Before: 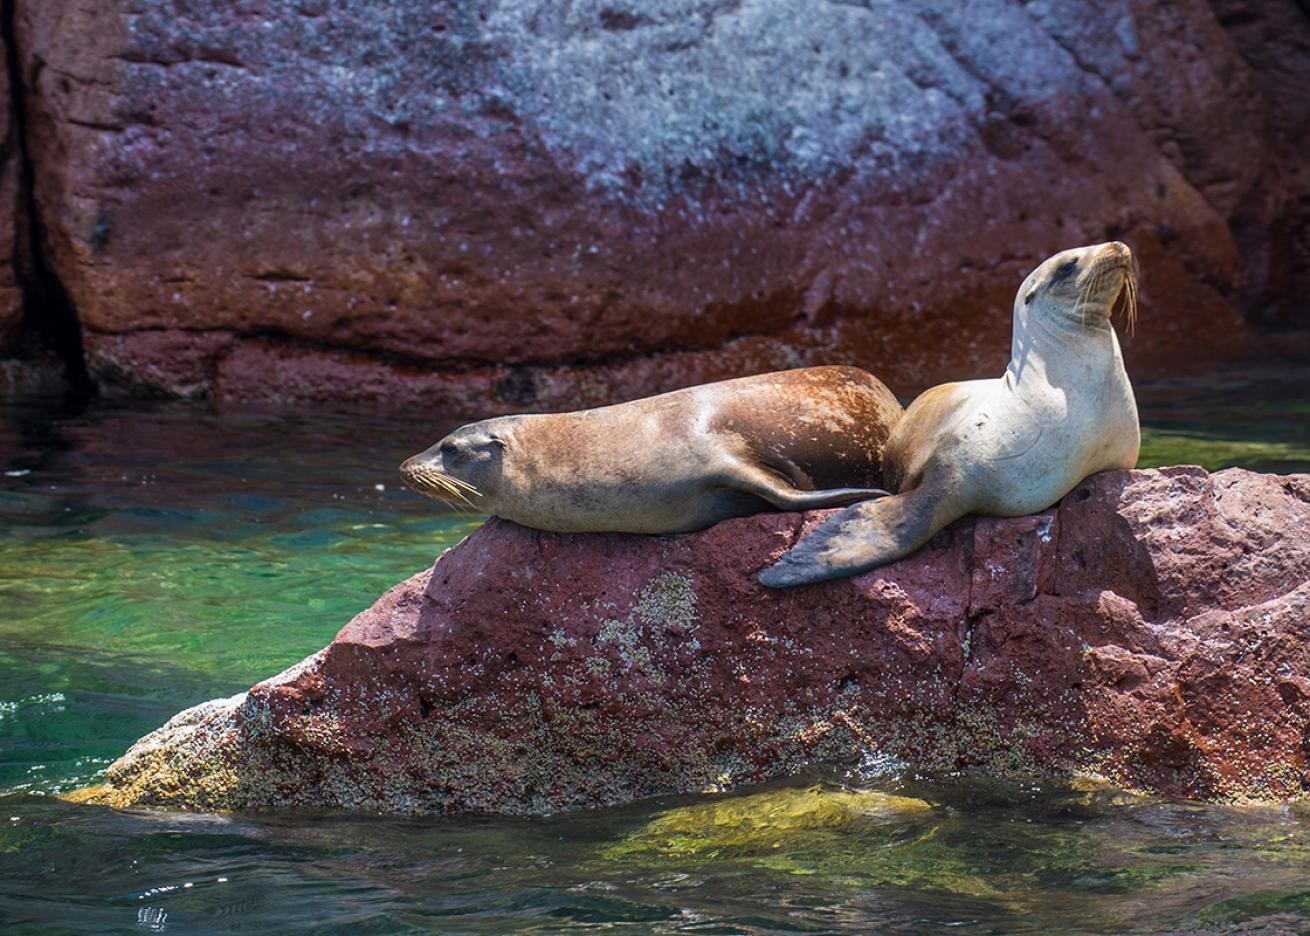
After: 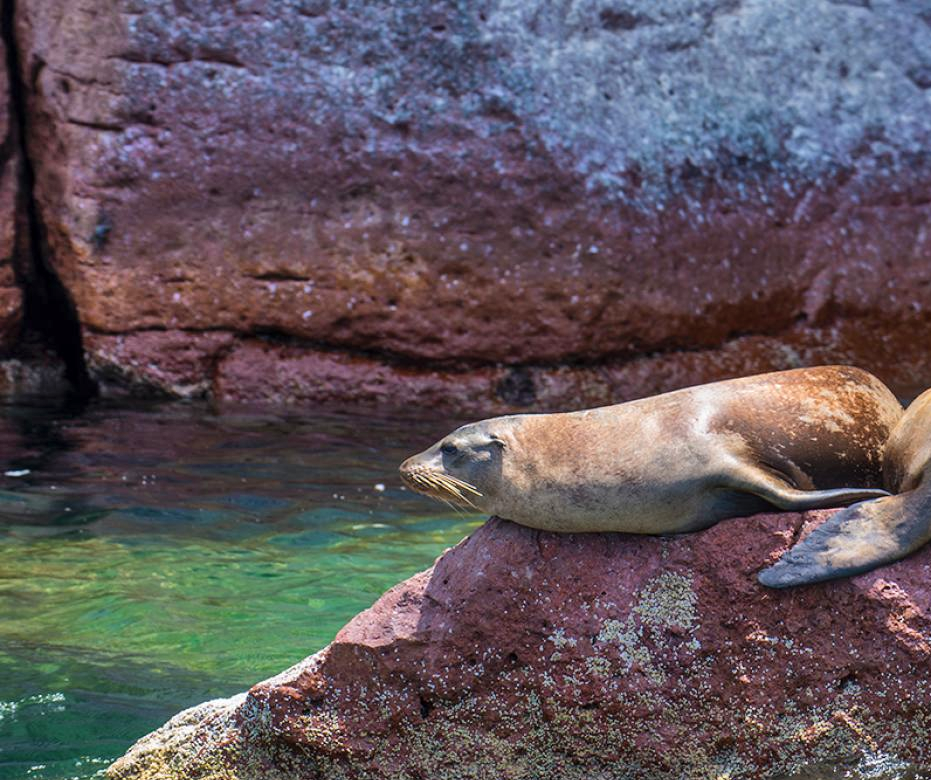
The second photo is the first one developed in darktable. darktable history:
crop: right 28.915%, bottom 16.639%
exposure: compensate highlight preservation false
shadows and highlights: shadows 58.49, soften with gaussian
